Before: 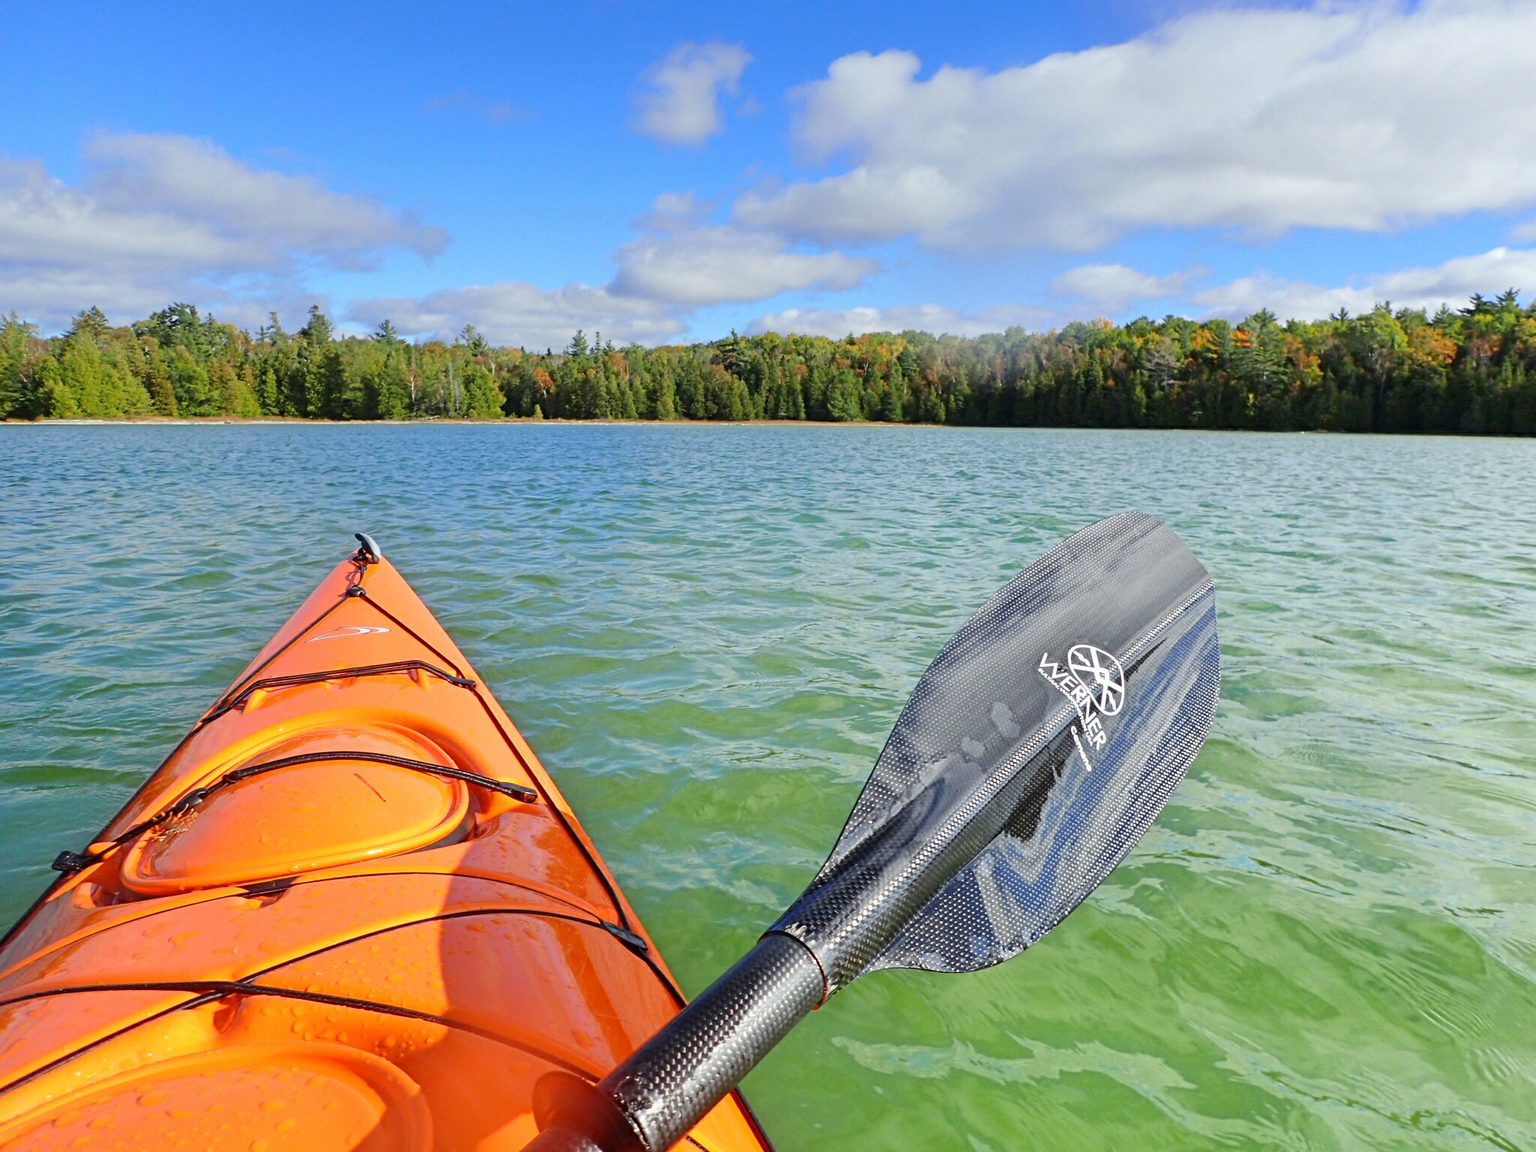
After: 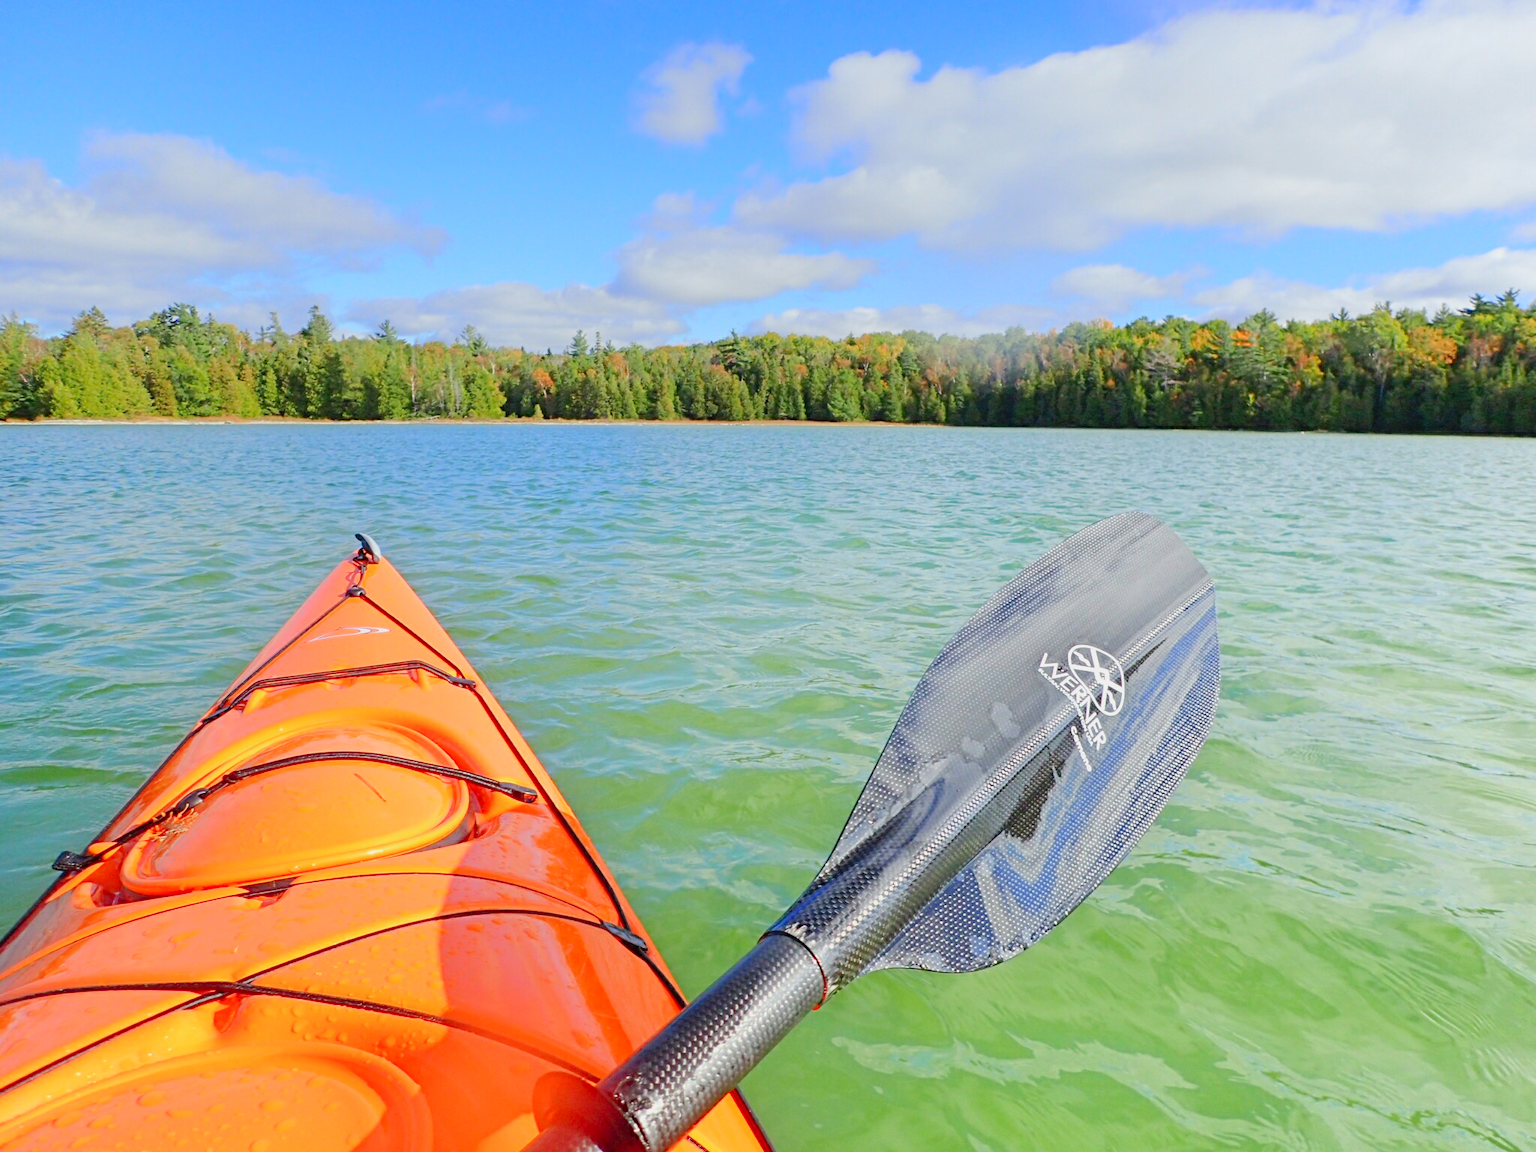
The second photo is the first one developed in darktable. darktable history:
shadows and highlights: shadows 0, highlights 40
tone curve: curves: ch0 [(0, 0) (0.004, 0.008) (0.077, 0.156) (0.169, 0.29) (0.774, 0.774) (0.988, 0.926)], color space Lab, linked channels, preserve colors none
